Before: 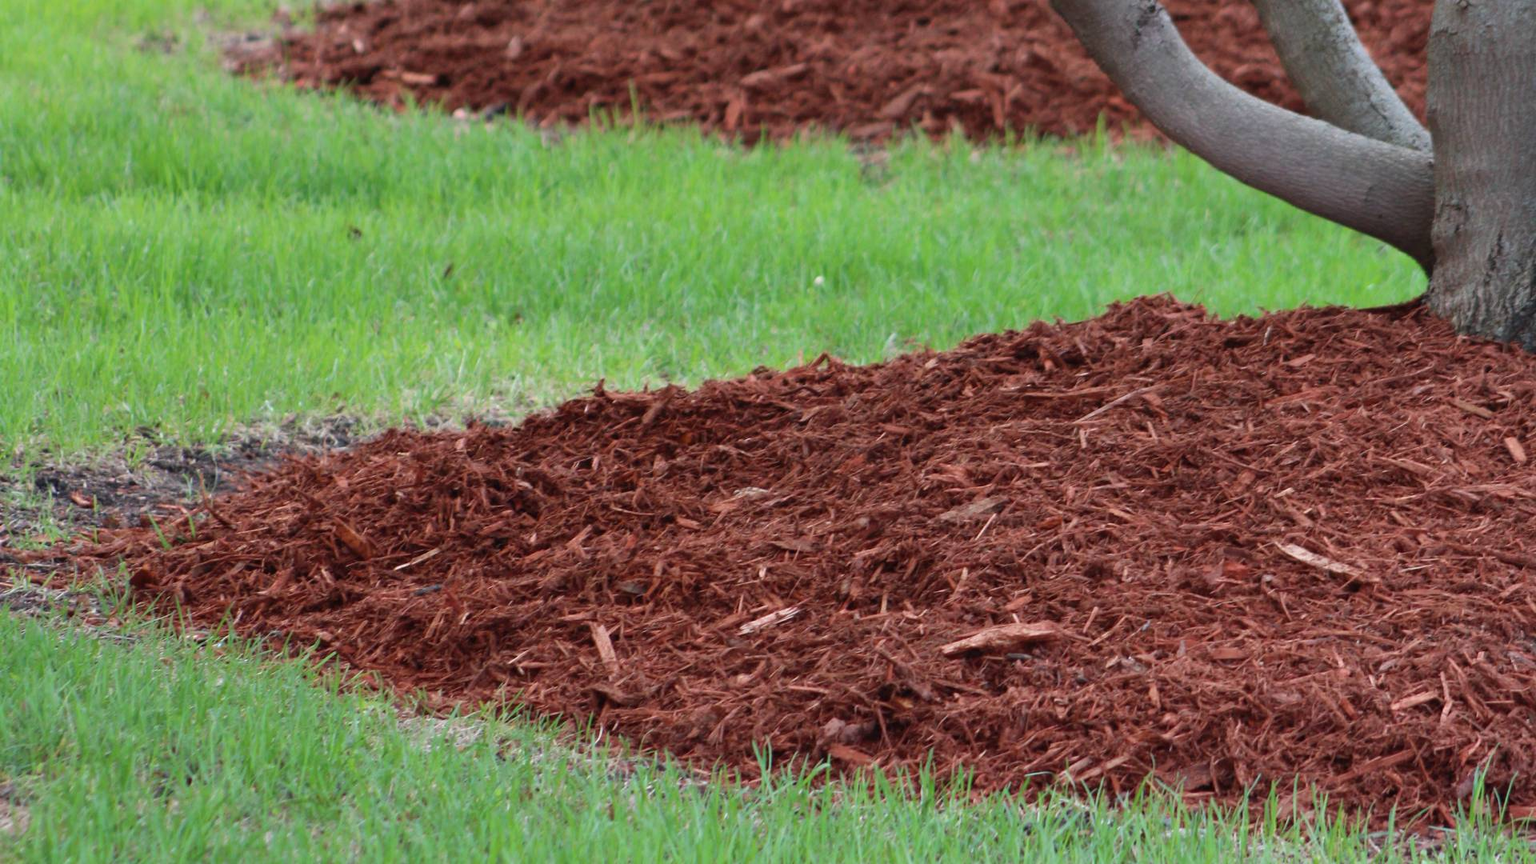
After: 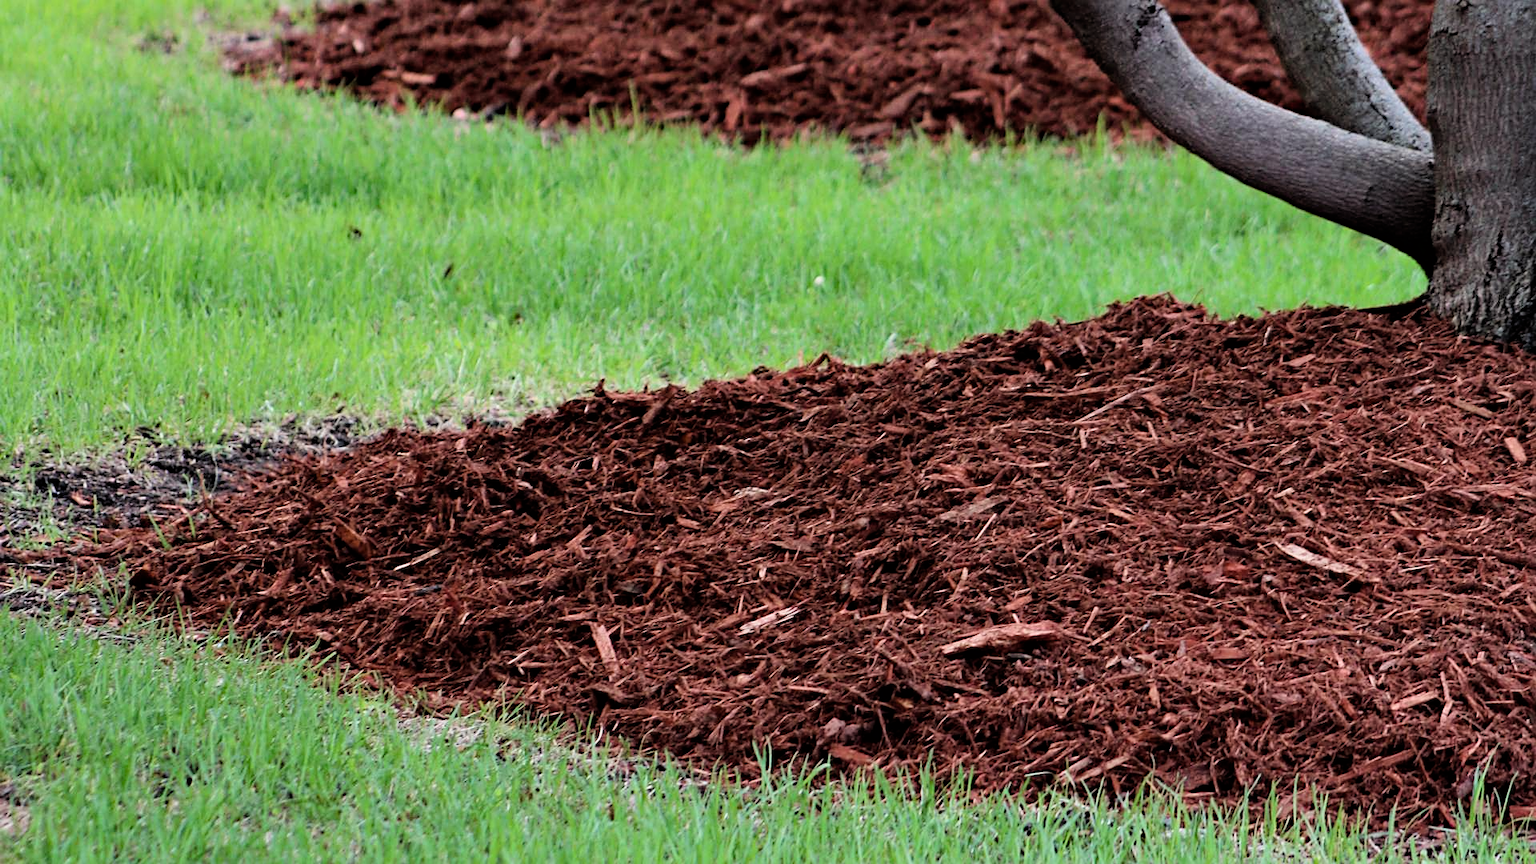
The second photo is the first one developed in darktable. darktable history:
sharpen: on, module defaults
haze removal: strength 0.298, distance 0.256, adaptive false
filmic rgb: black relative exposure -4.02 EV, white relative exposure 3 EV, hardness 3.01, contrast 1.51, iterations of high-quality reconstruction 0
